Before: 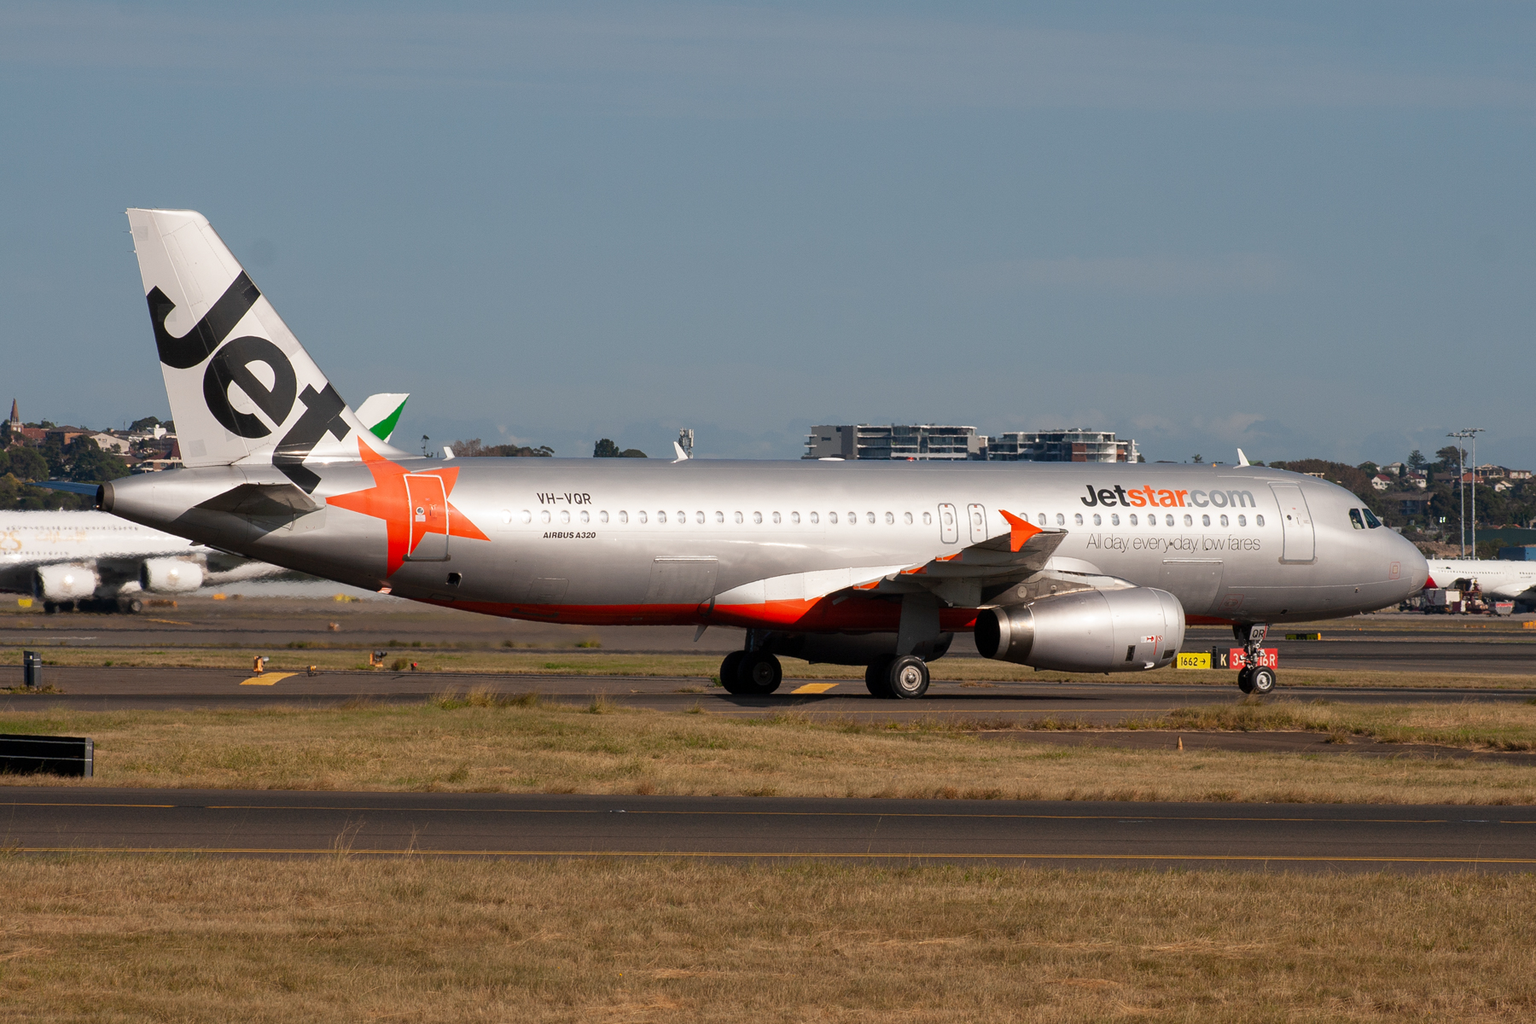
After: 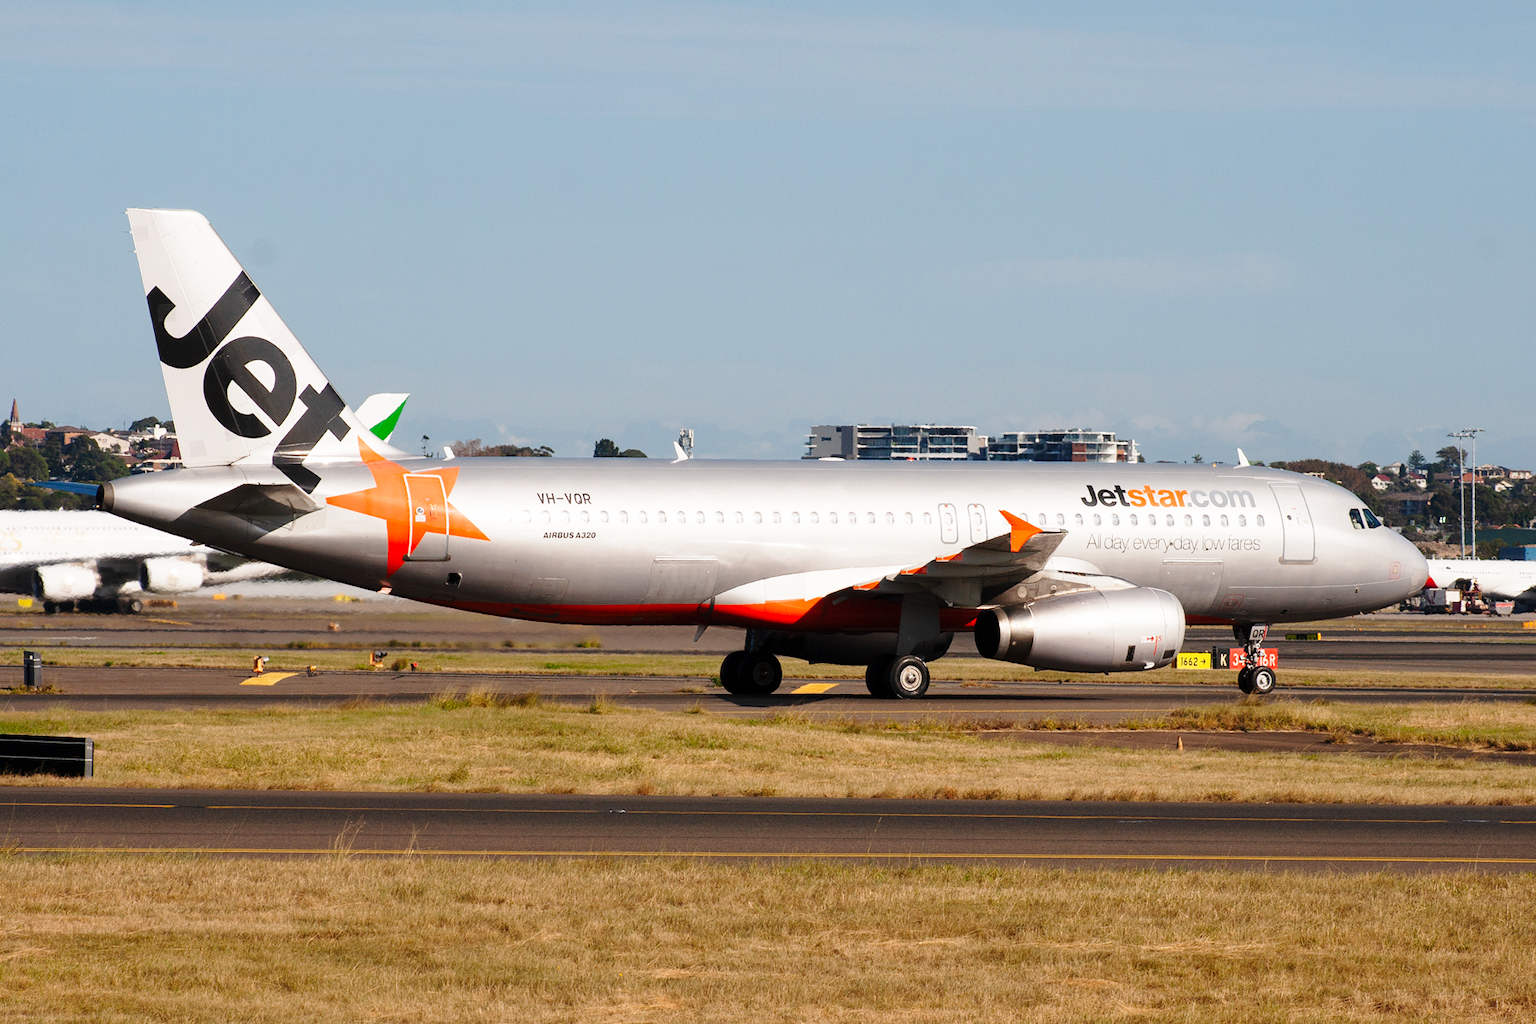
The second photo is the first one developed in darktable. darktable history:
exposure: compensate highlight preservation false
shadows and highlights: radius 334.93, shadows 63.48, highlights 6.06, compress 87.7%, highlights color adjustment 39.73%, soften with gaussian
base curve: curves: ch0 [(0, 0) (0.028, 0.03) (0.121, 0.232) (0.46, 0.748) (0.859, 0.968) (1, 1)], preserve colors none
